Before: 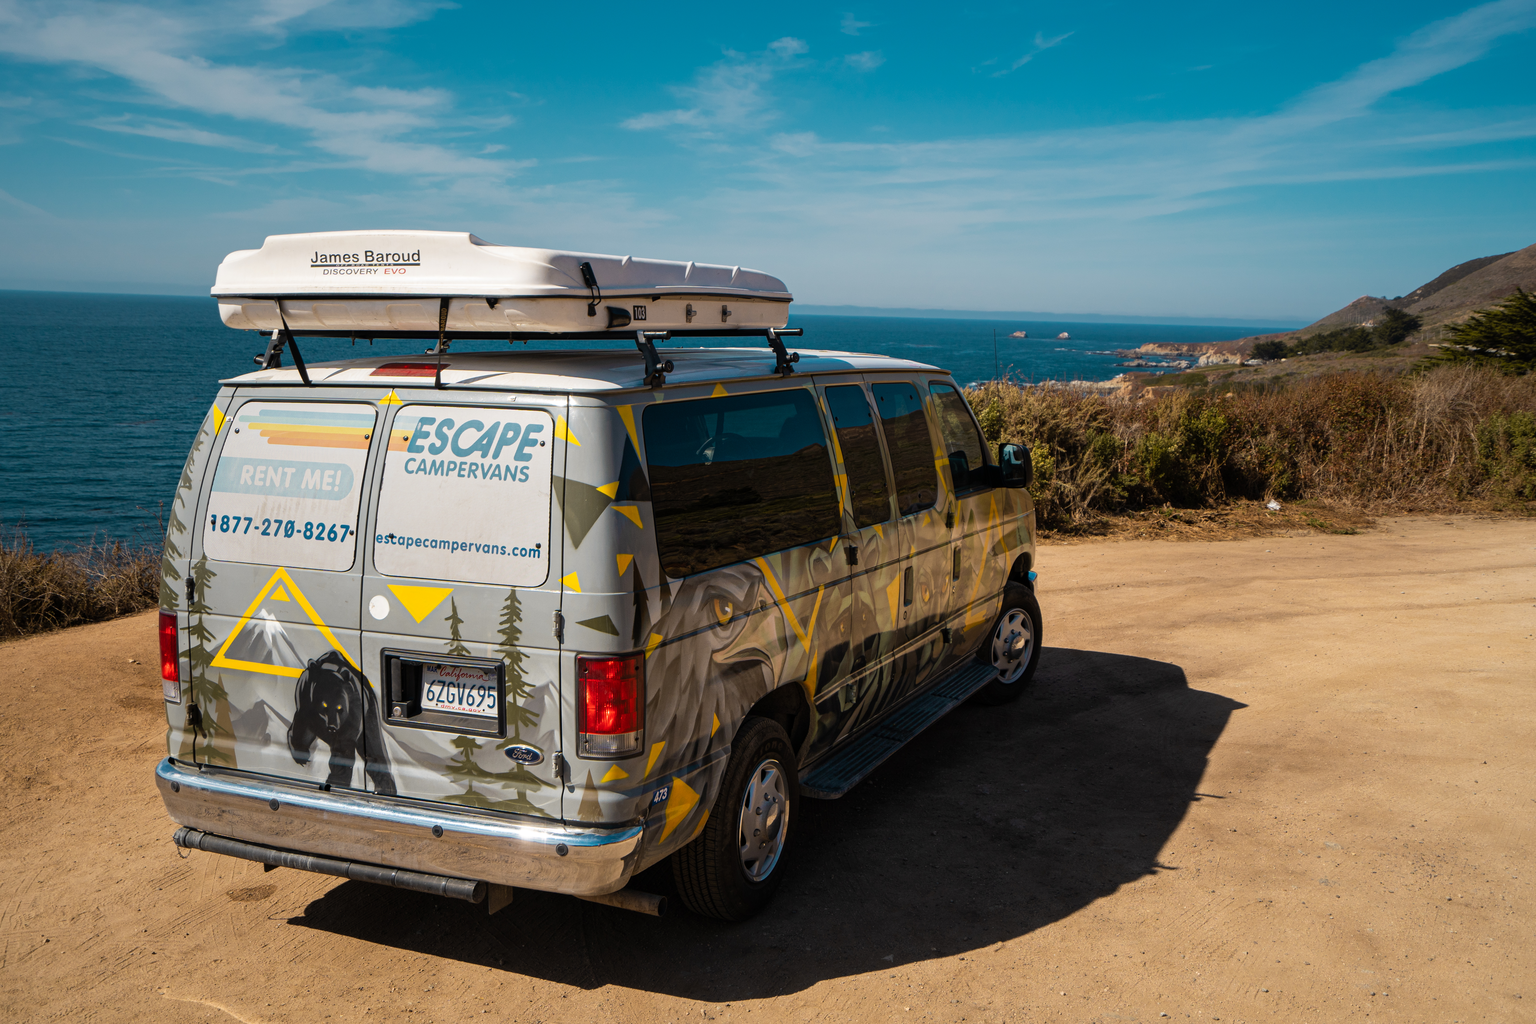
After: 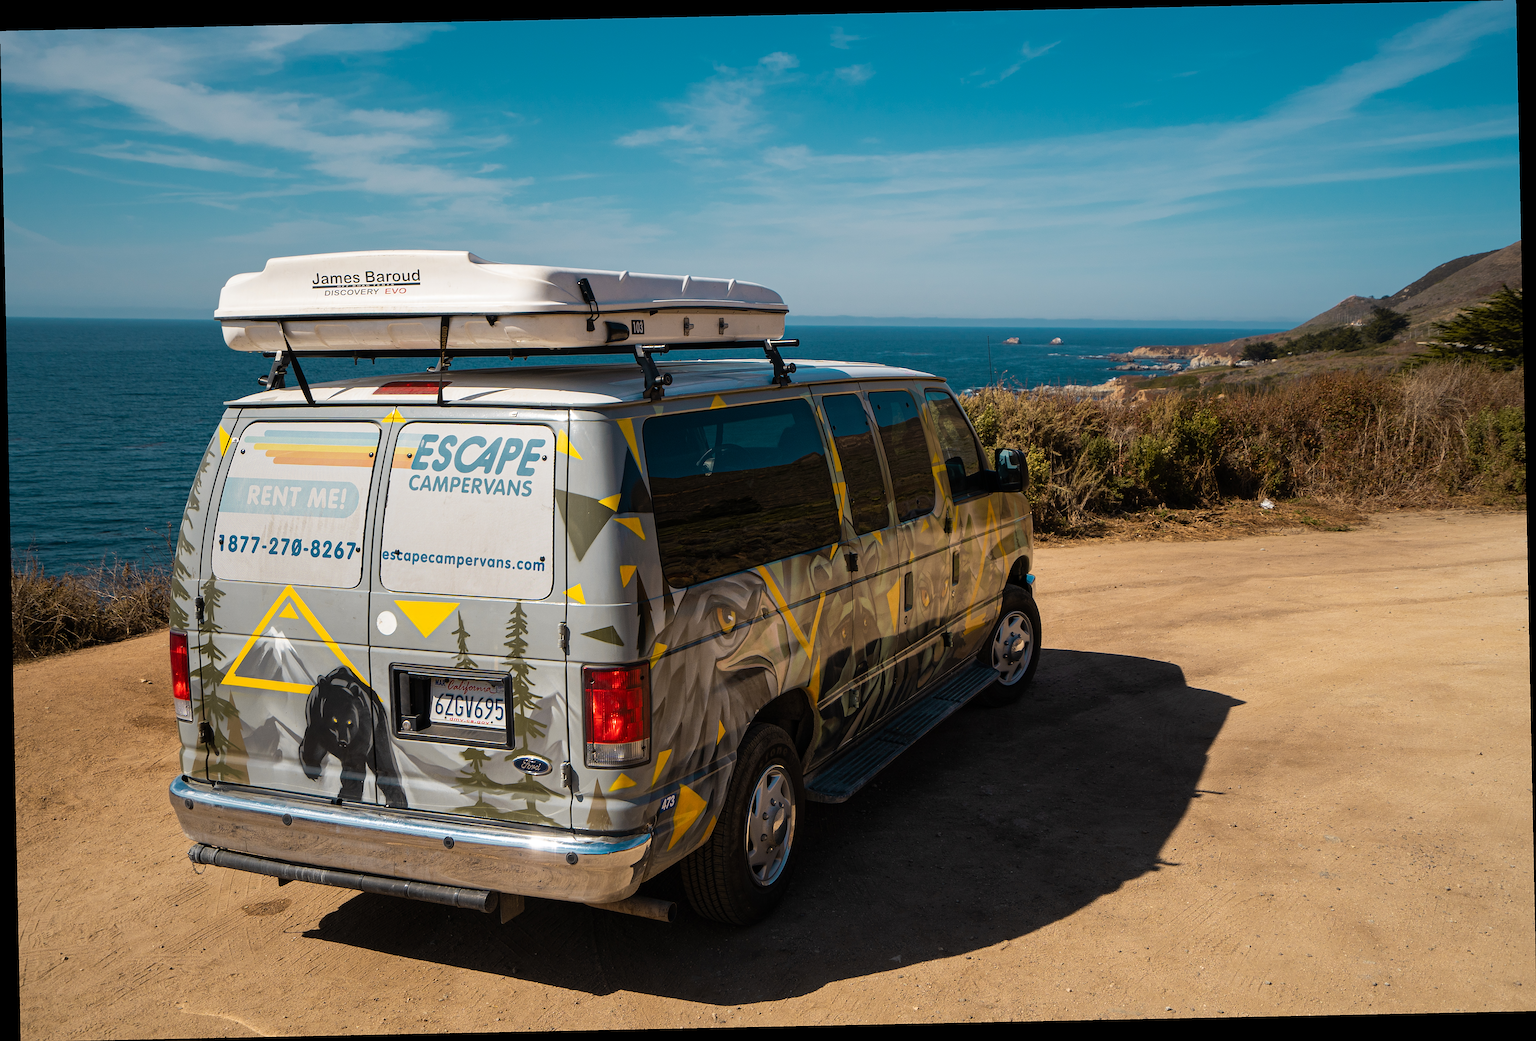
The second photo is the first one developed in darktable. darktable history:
sharpen: on, module defaults
rotate and perspective: rotation -1.17°, automatic cropping off
